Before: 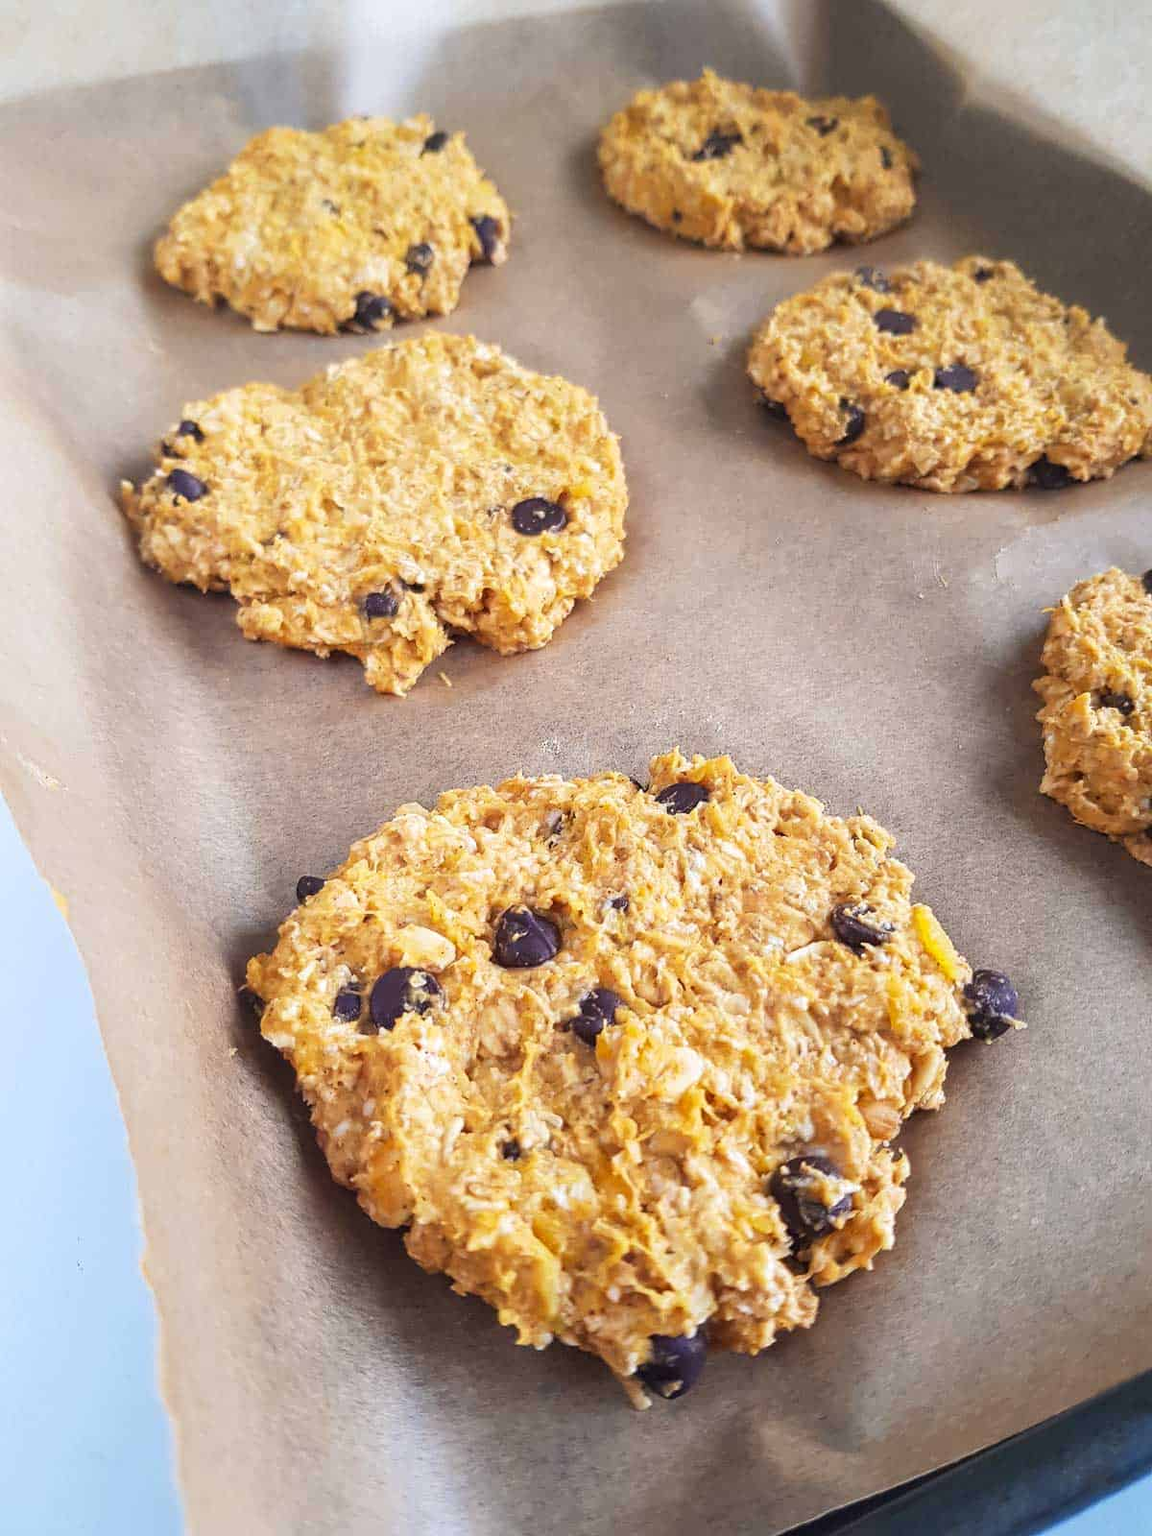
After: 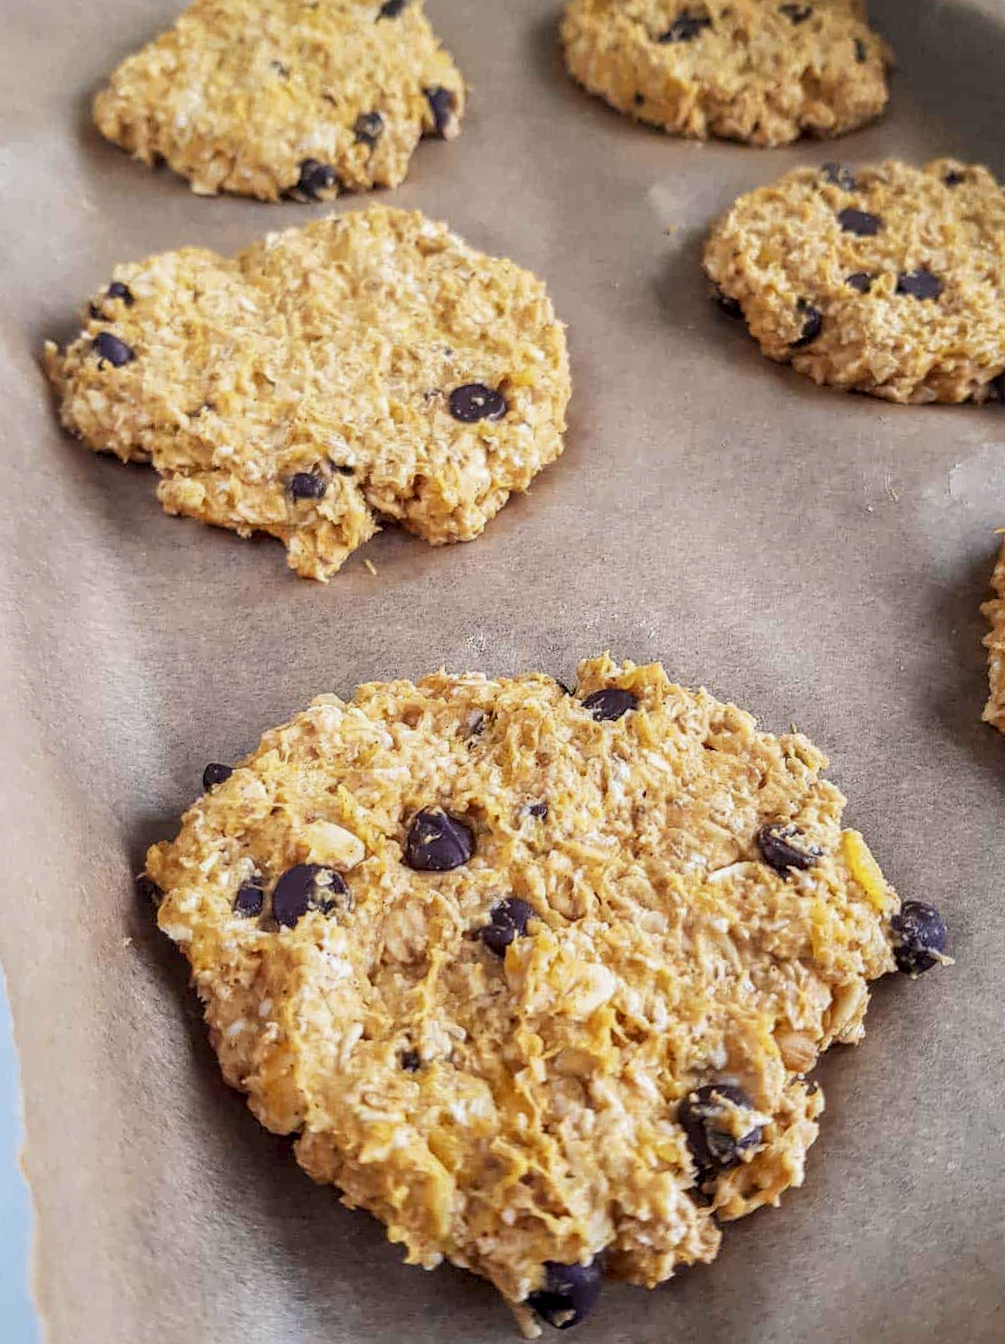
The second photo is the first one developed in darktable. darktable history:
color correction: highlights b* -0.033, saturation 0.86
crop and rotate: angle -3.29°, left 5.134%, top 5.215%, right 4.757%, bottom 4.482%
local contrast: on, module defaults
exposure: black level correction 0.006, exposure -0.221 EV, compensate highlight preservation false
